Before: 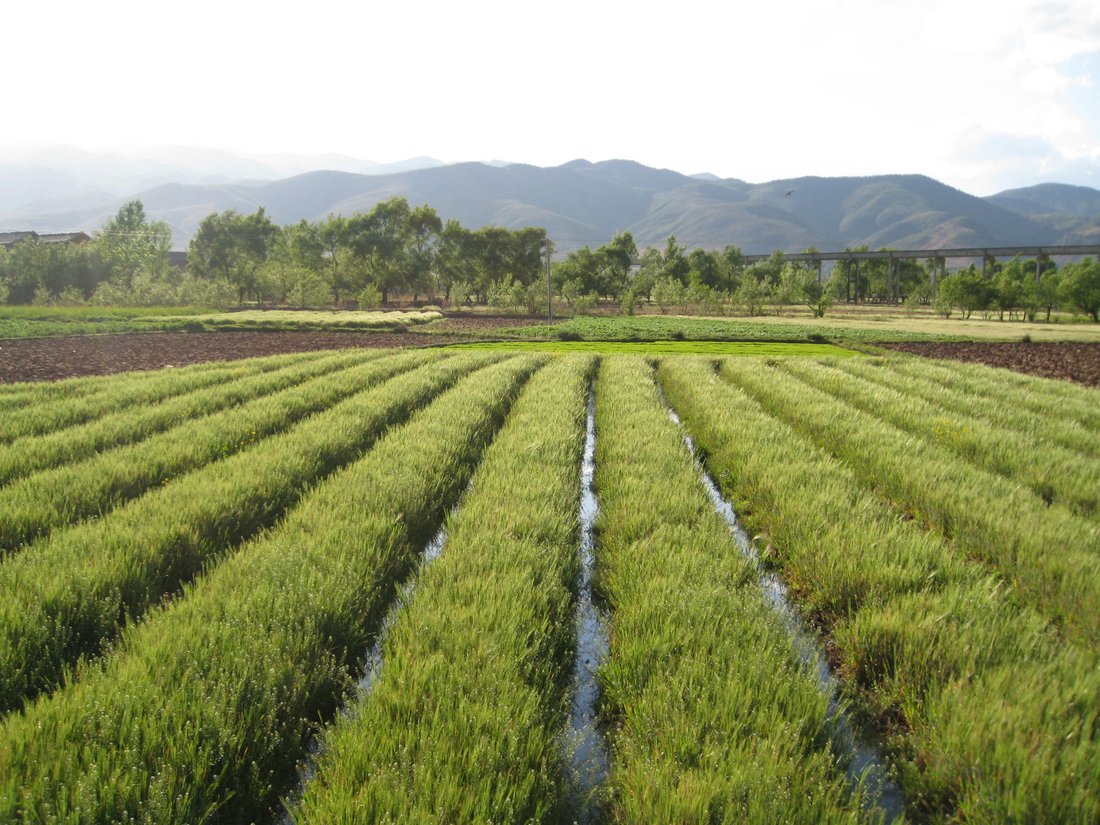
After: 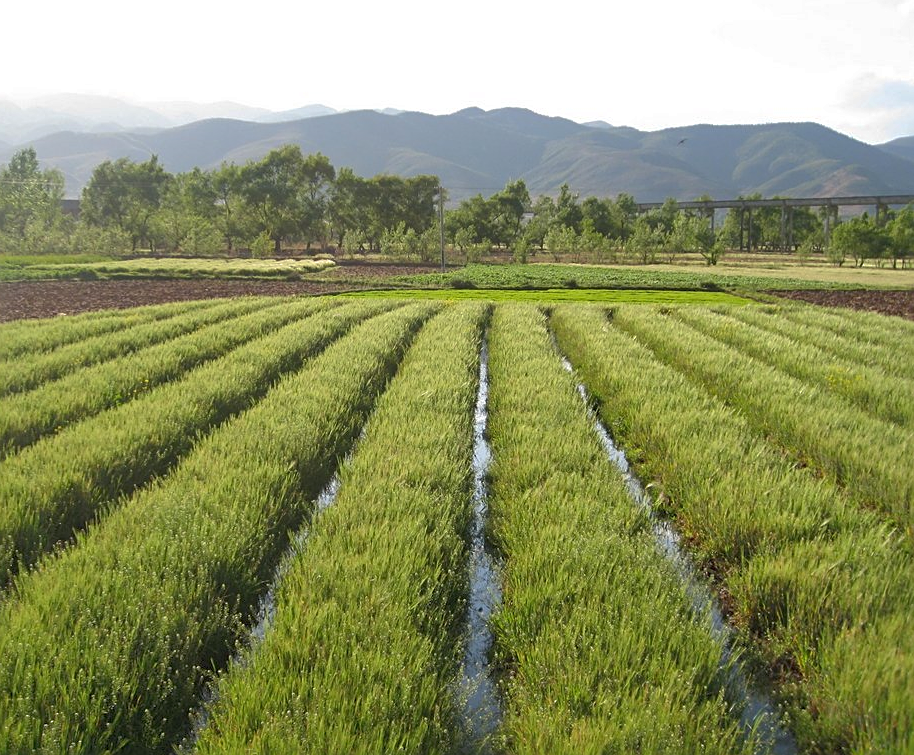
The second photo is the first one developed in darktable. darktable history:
crop: left 9.792%, top 6.333%, right 7.041%, bottom 2.136%
shadows and highlights: on, module defaults
sharpen: on, module defaults
